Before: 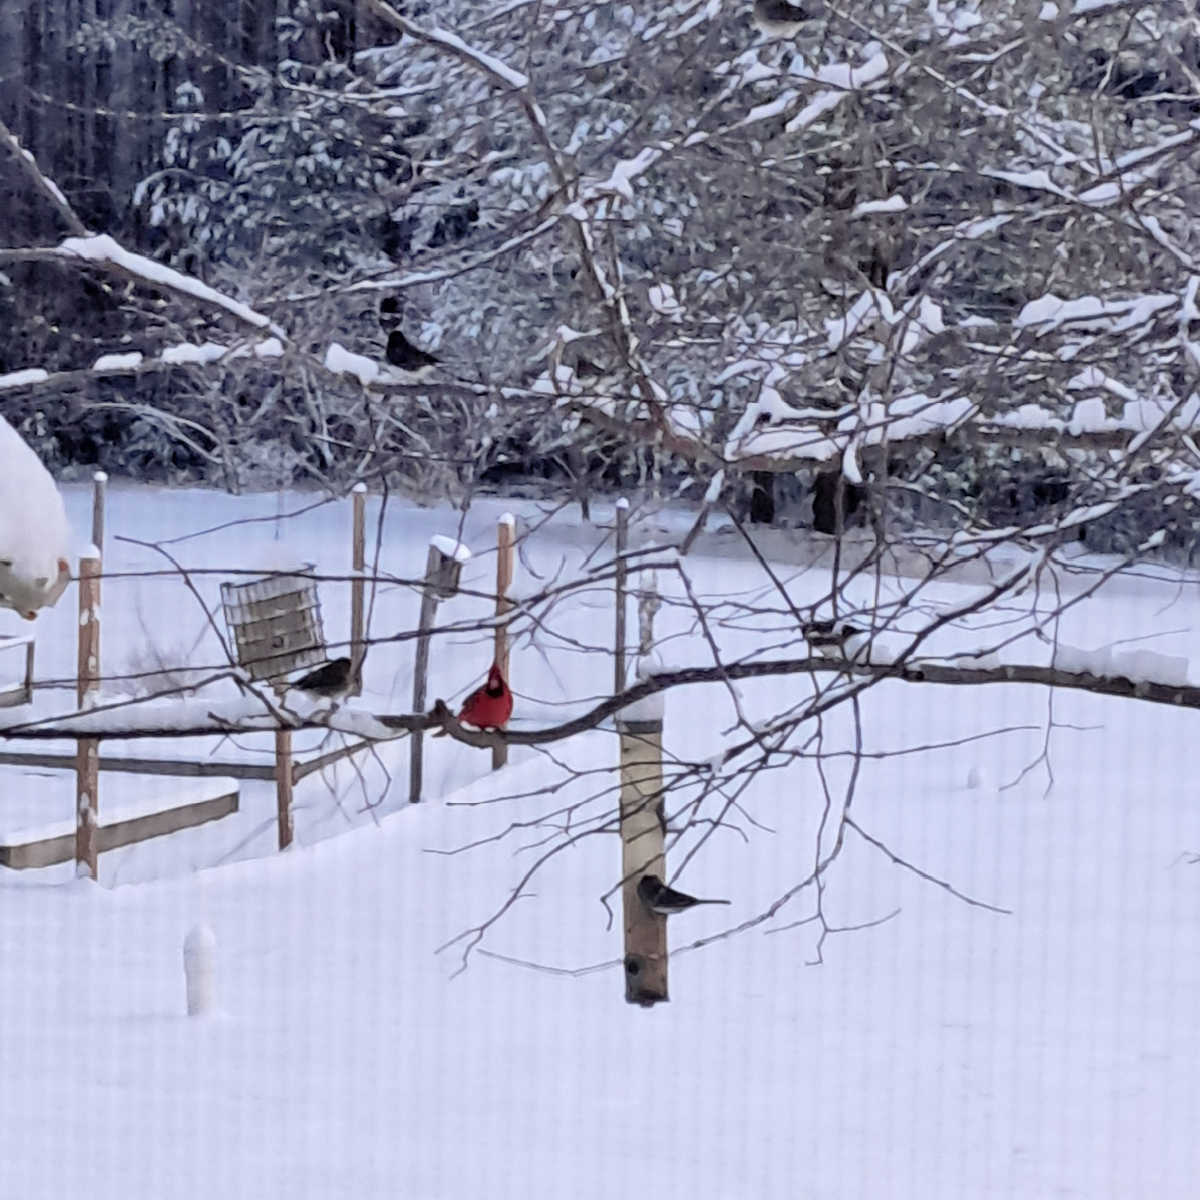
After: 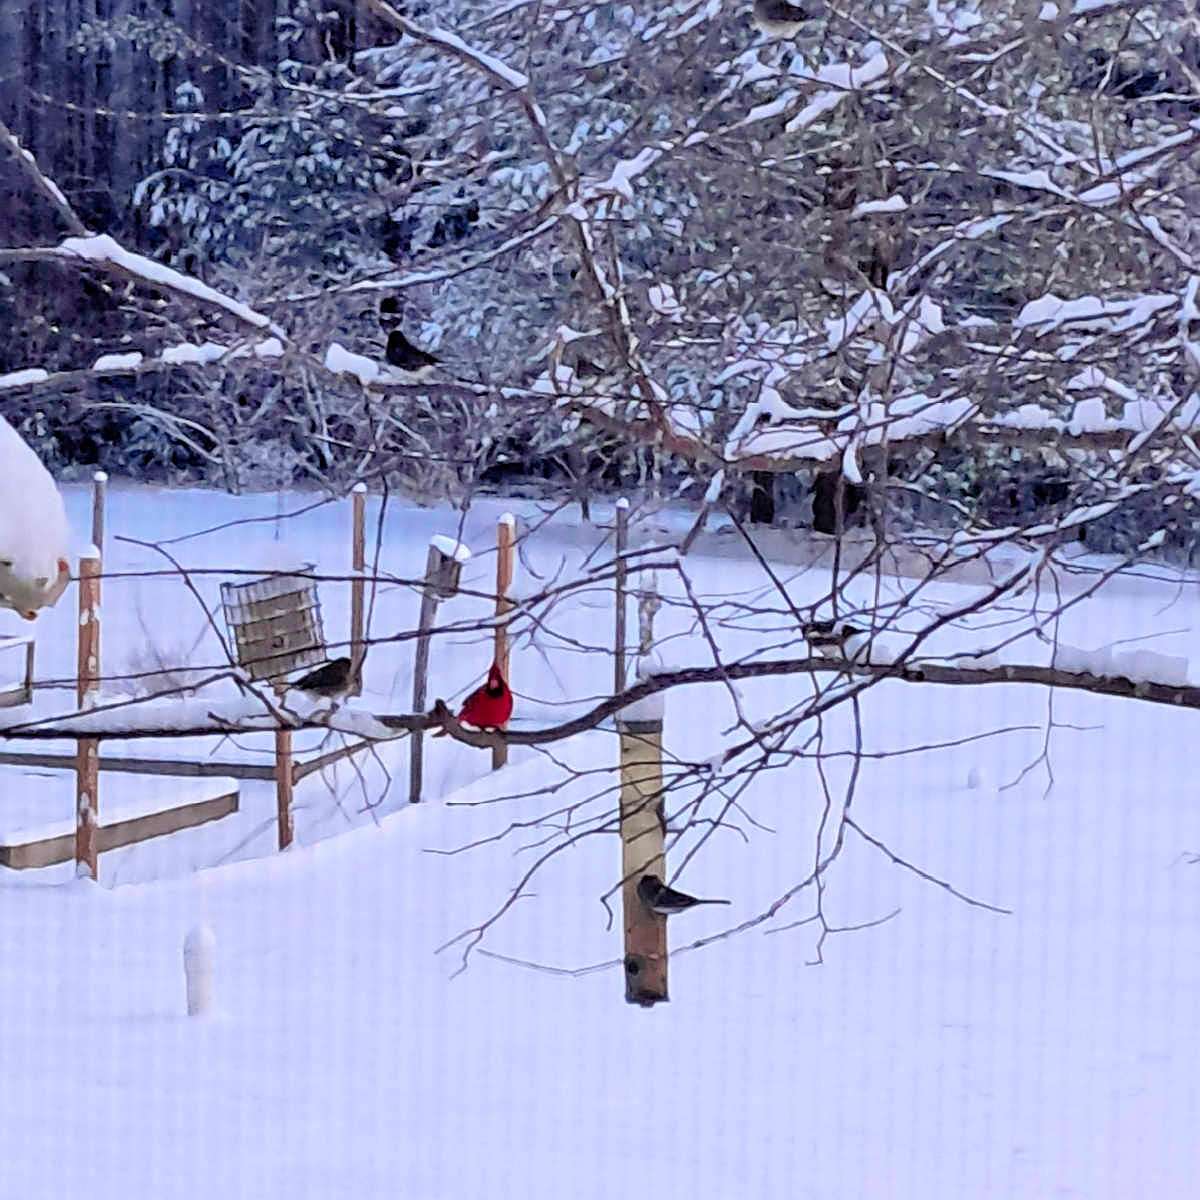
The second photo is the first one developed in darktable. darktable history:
color balance rgb: linear chroma grading › global chroma 23.15%, perceptual saturation grading › global saturation 28.7%, perceptual saturation grading › mid-tones 12.04%, perceptual saturation grading › shadows 10.19%, global vibrance 22.22%
sharpen: on, module defaults
